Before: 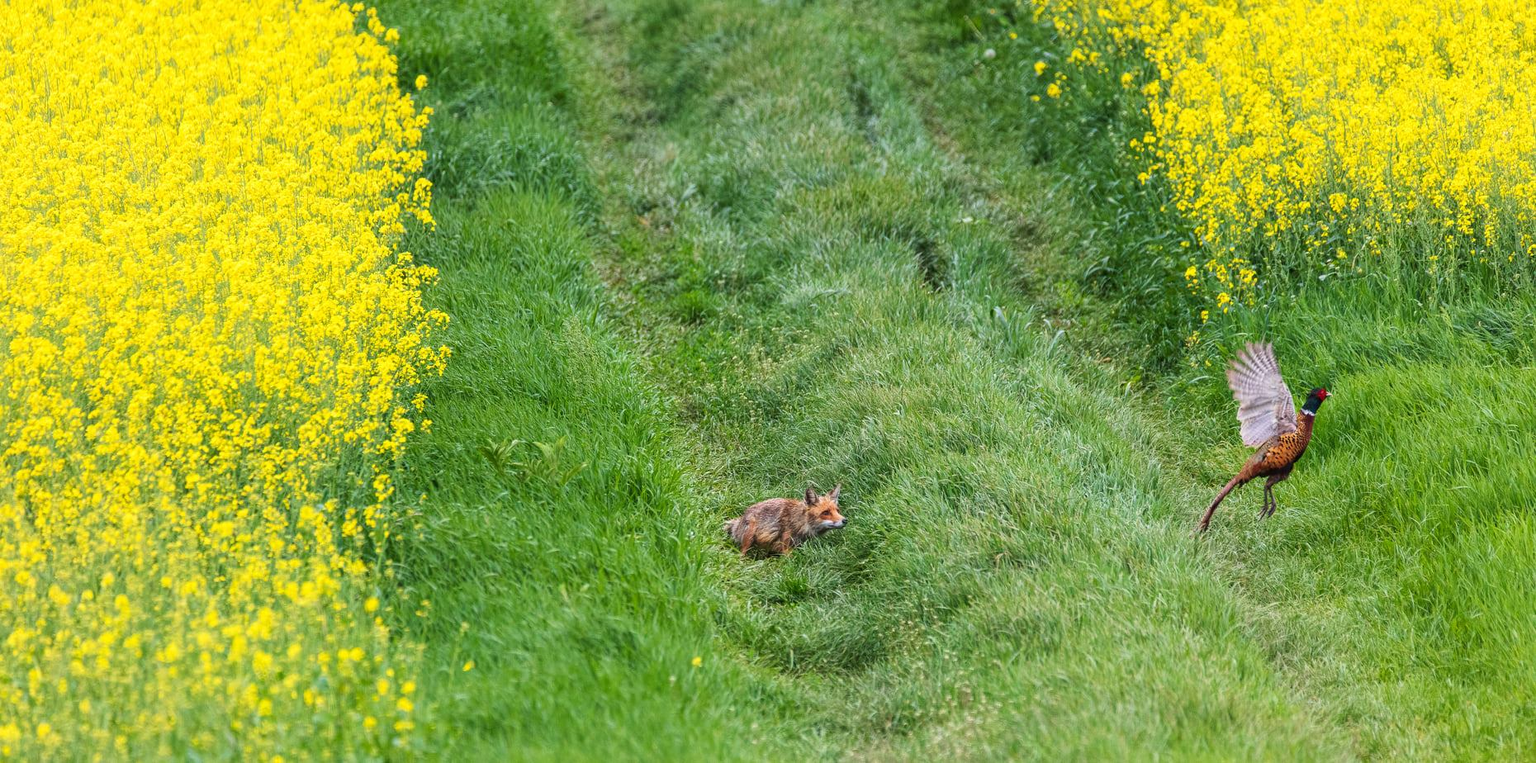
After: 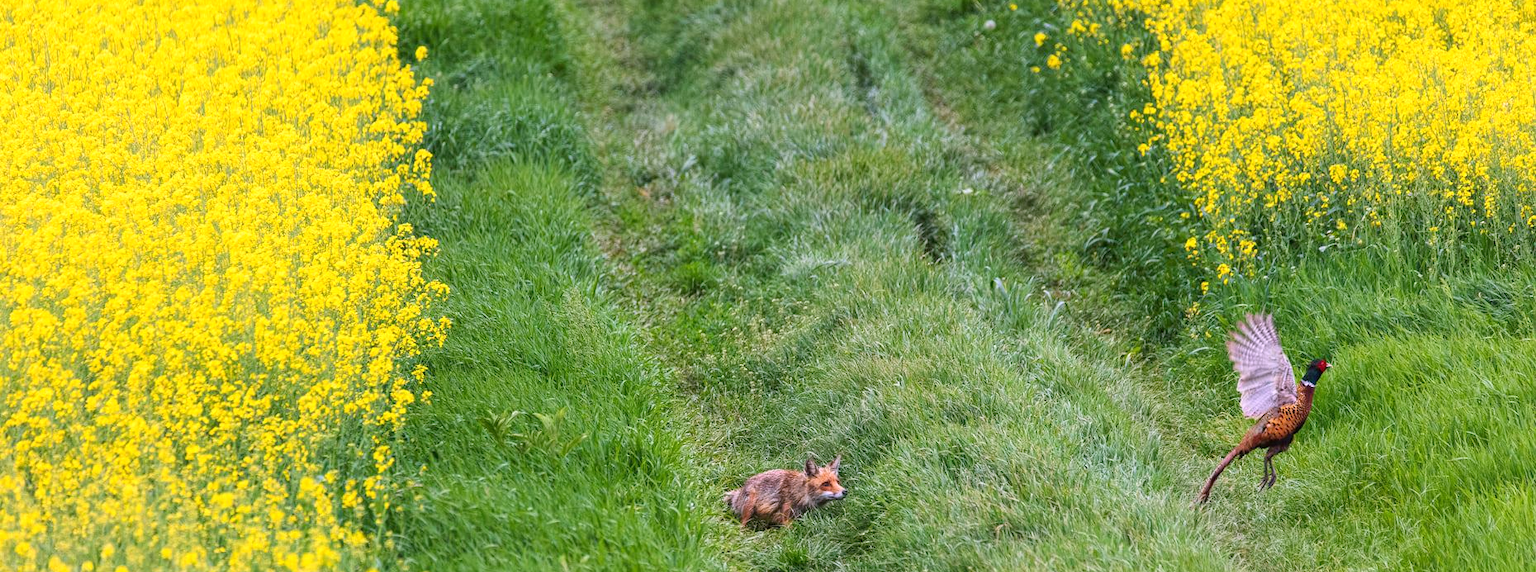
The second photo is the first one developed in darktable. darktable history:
crop: top 3.857%, bottom 21.132%
white balance: red 1.066, blue 1.119
